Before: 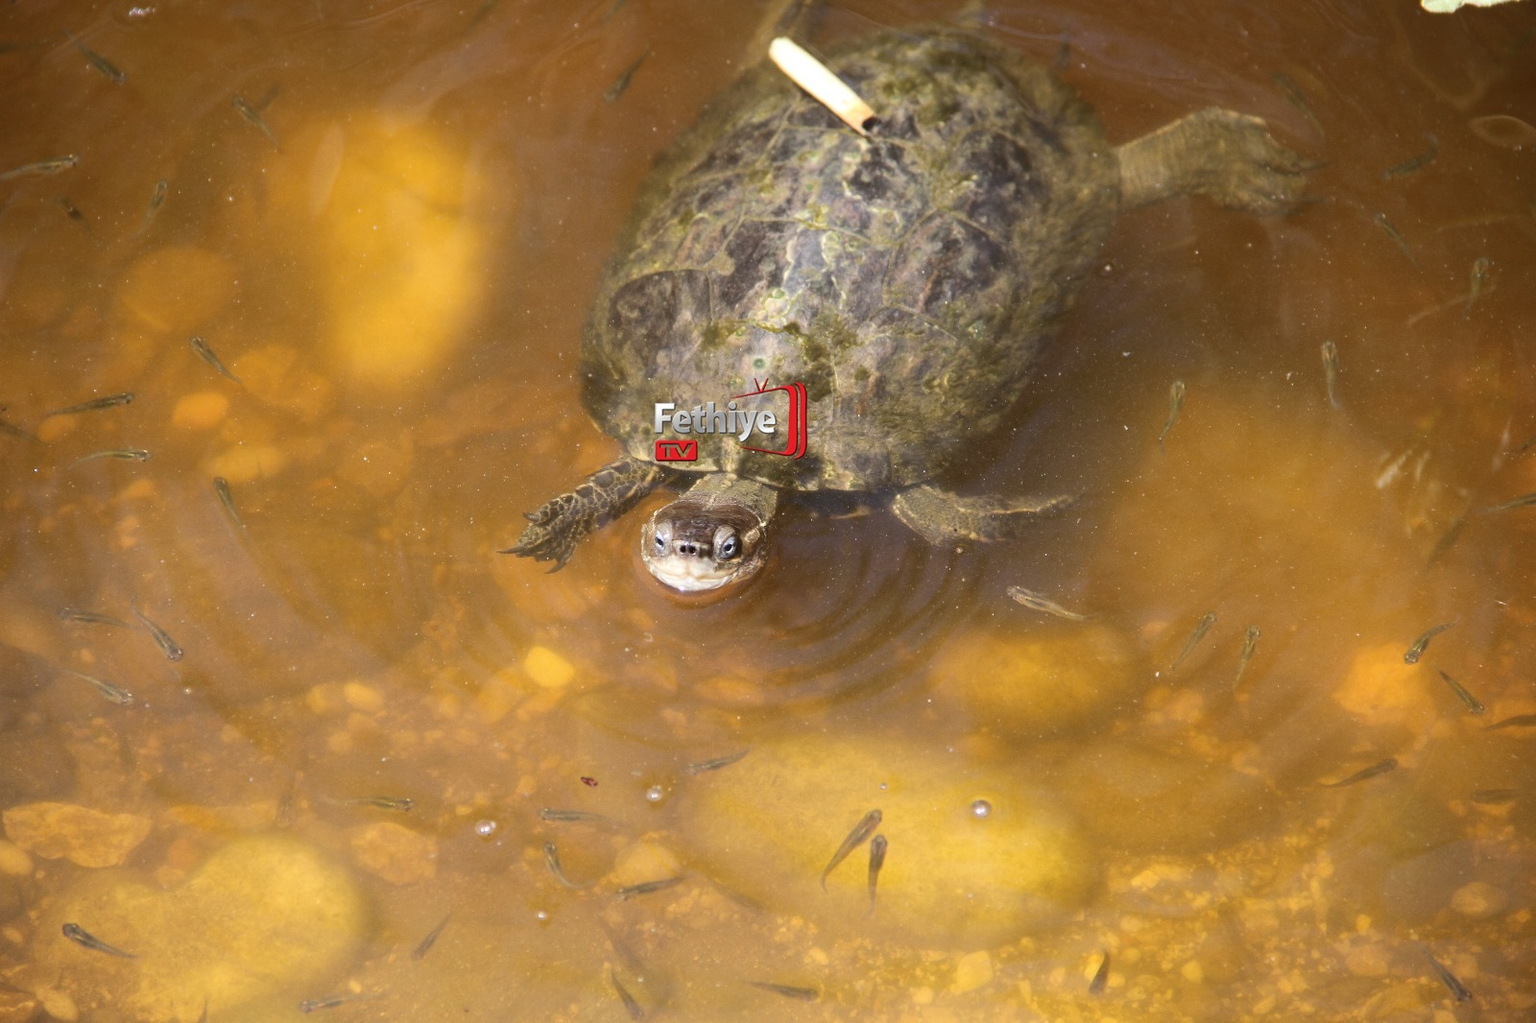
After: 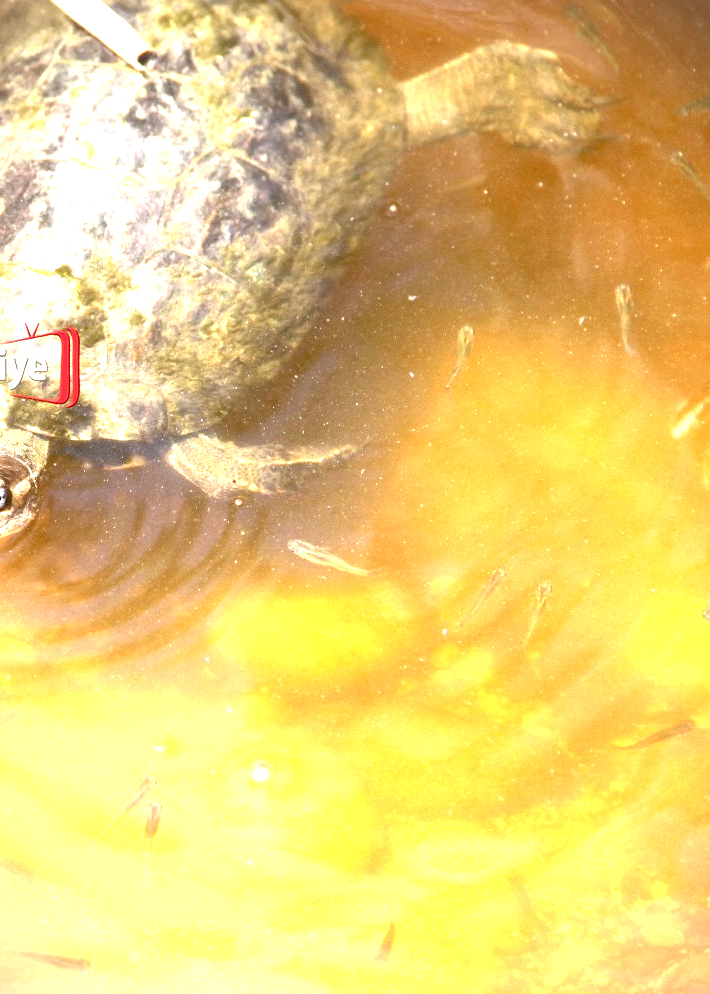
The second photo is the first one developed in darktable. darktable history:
exposure: black level correction 0.006, exposure 2.064 EV, compensate highlight preservation false
vignetting: fall-off start 91.82%, dithering 8-bit output
crop: left 47.603%, top 6.71%, right 8.02%
